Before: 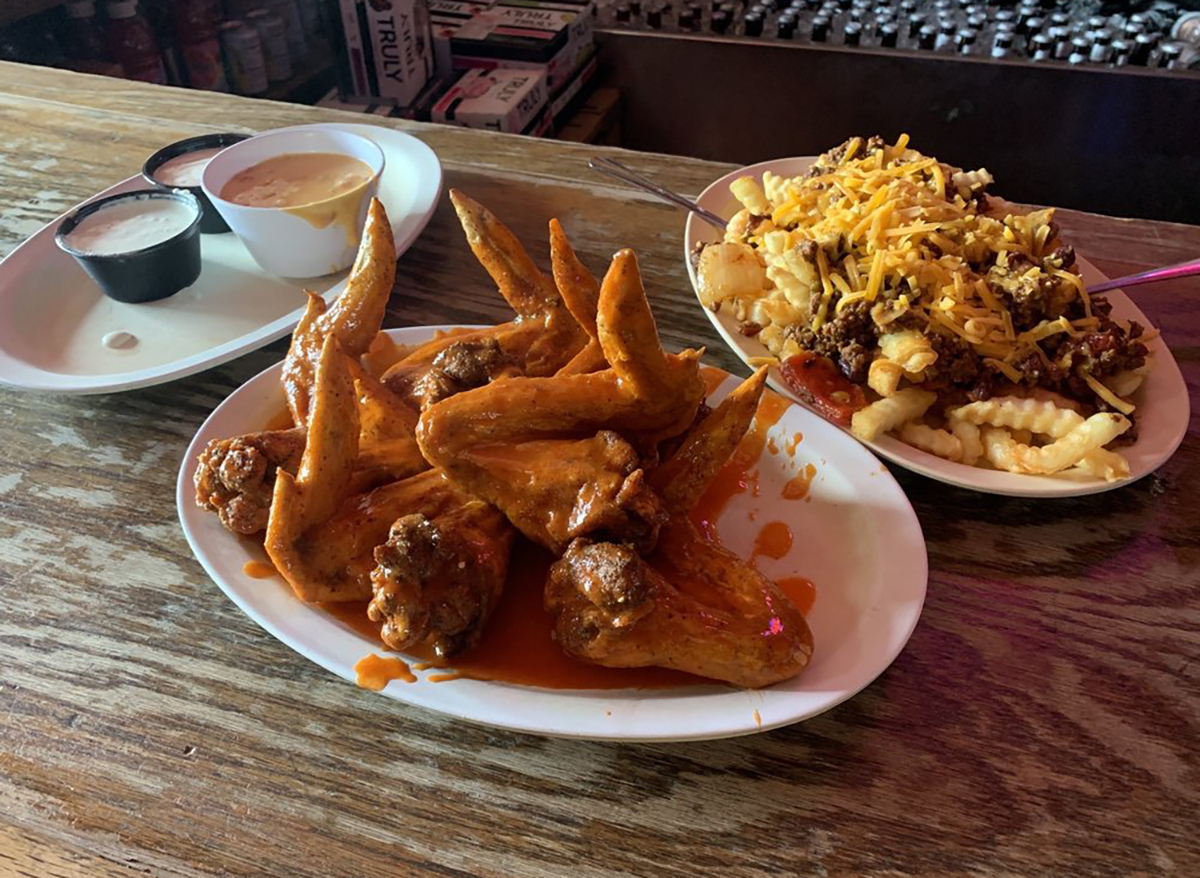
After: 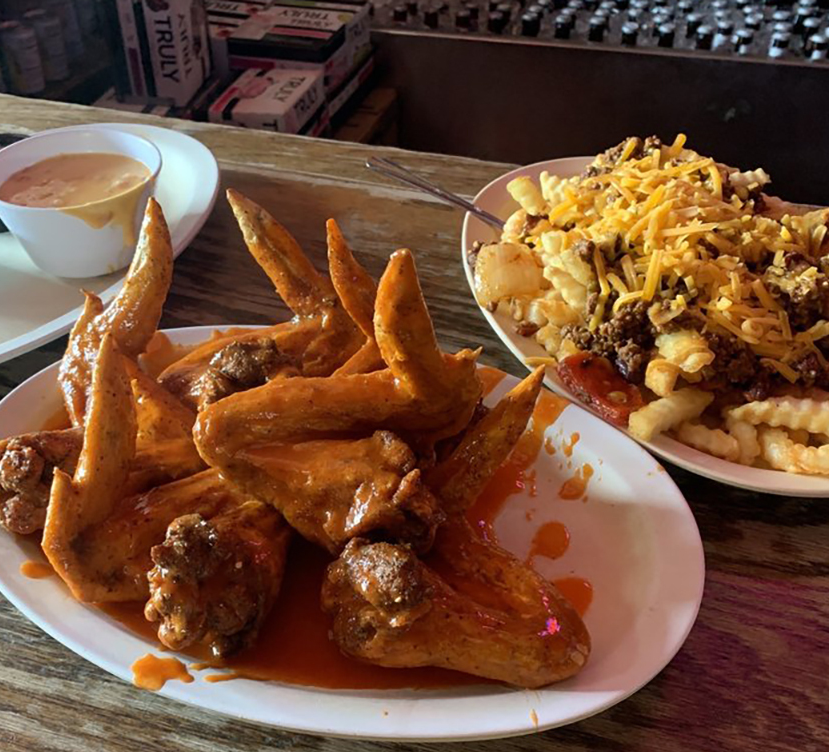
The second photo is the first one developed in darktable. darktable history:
exposure: compensate highlight preservation false
crop: left 18.659%, right 12.239%, bottom 14.329%
